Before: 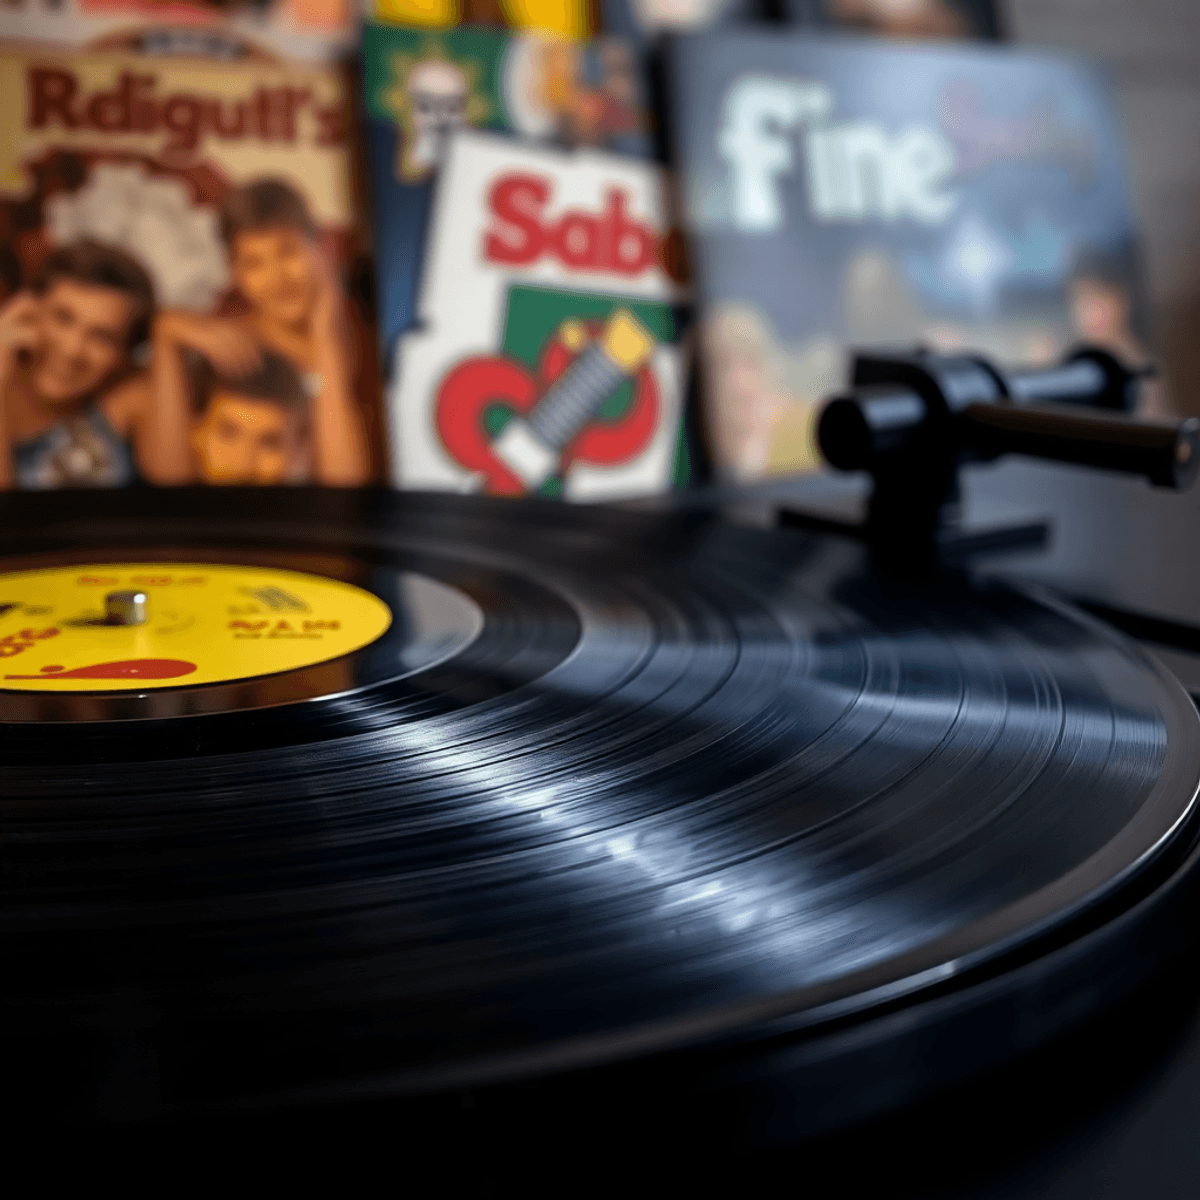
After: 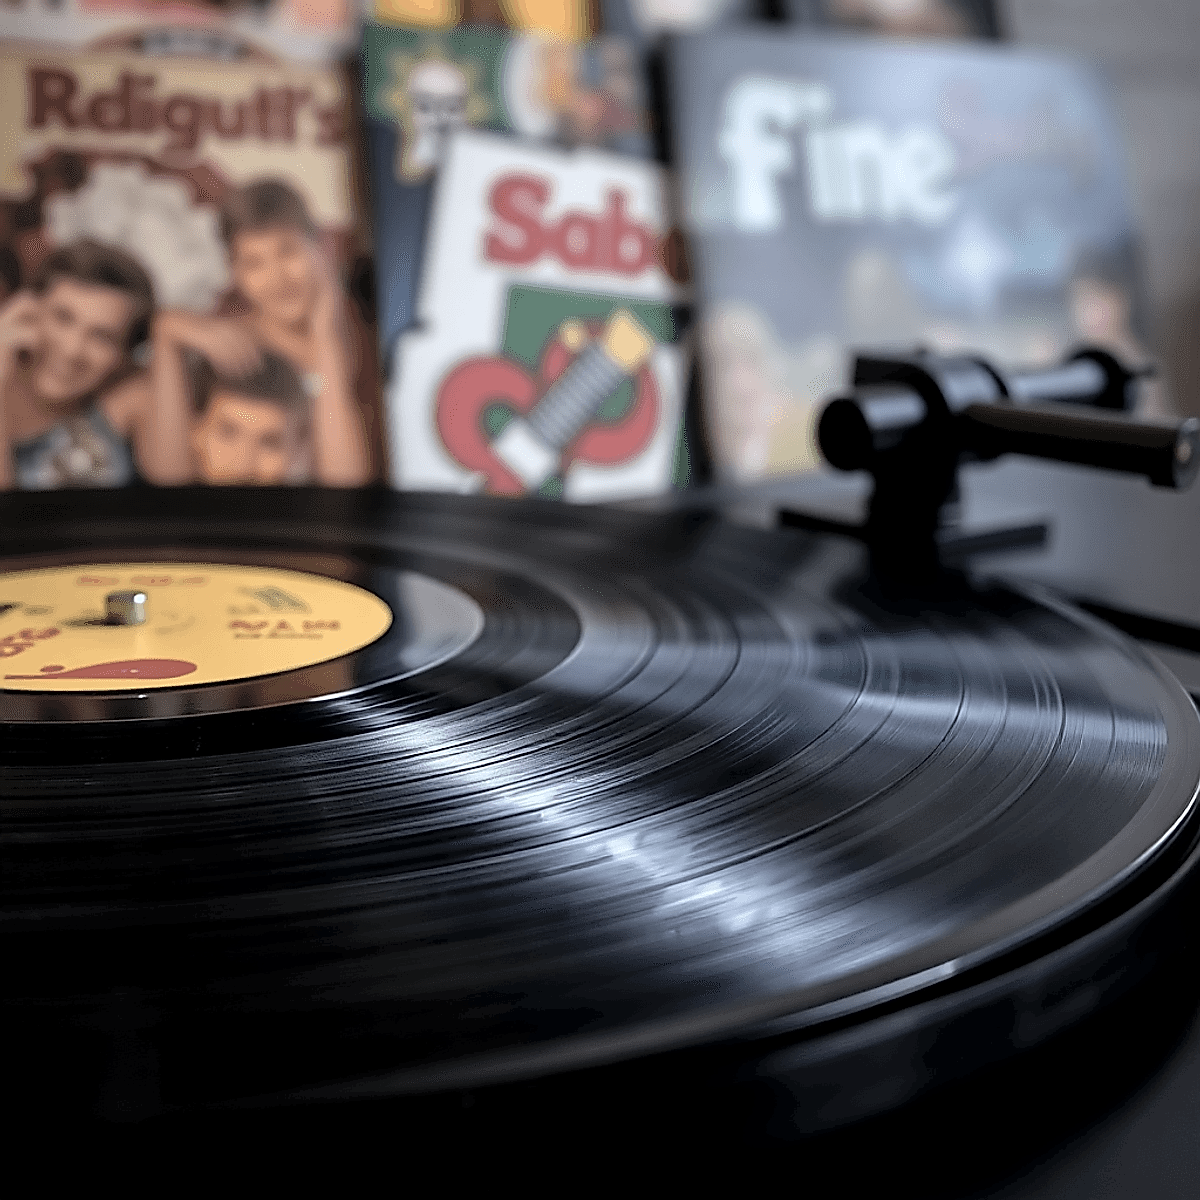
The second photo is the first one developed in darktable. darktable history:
exposure: black level correction 0.001, compensate highlight preservation false
contrast brightness saturation: brightness 0.18, saturation -0.5
color zones: curves: ch1 [(0.263, 0.53) (0.376, 0.287) (0.487, 0.512) (0.748, 0.547) (1, 0.513)]; ch2 [(0.262, 0.45) (0.751, 0.477)], mix 31.98%
sharpen: radius 1.4, amount 1.25, threshold 0.7
white balance: red 0.954, blue 1.079
